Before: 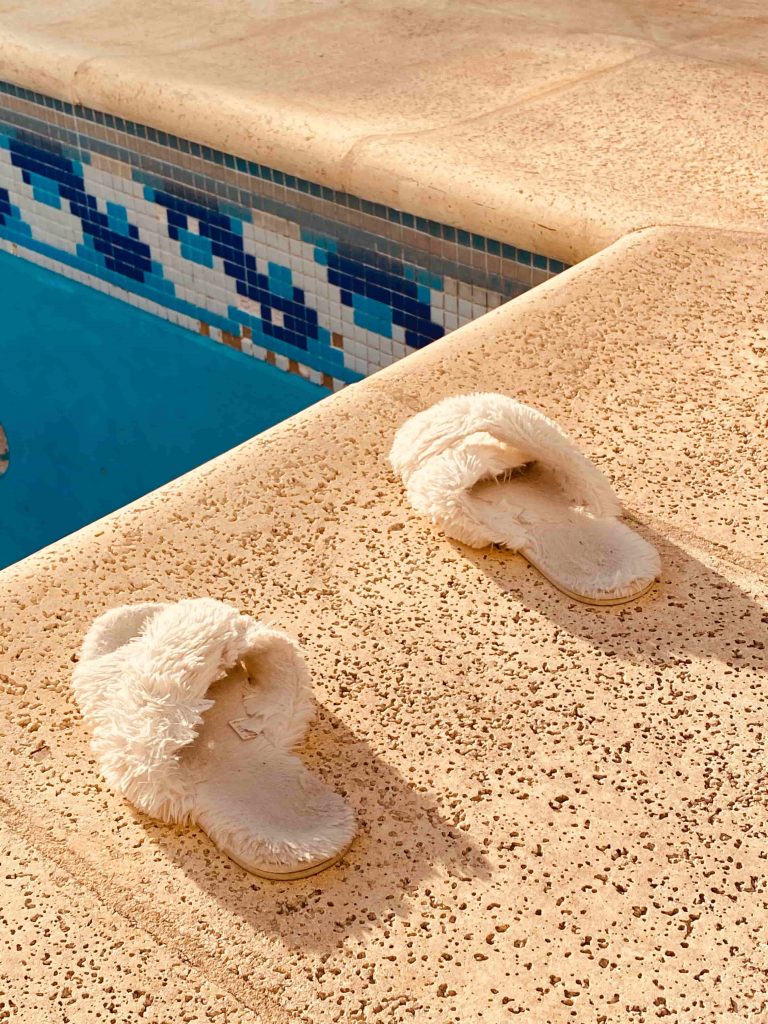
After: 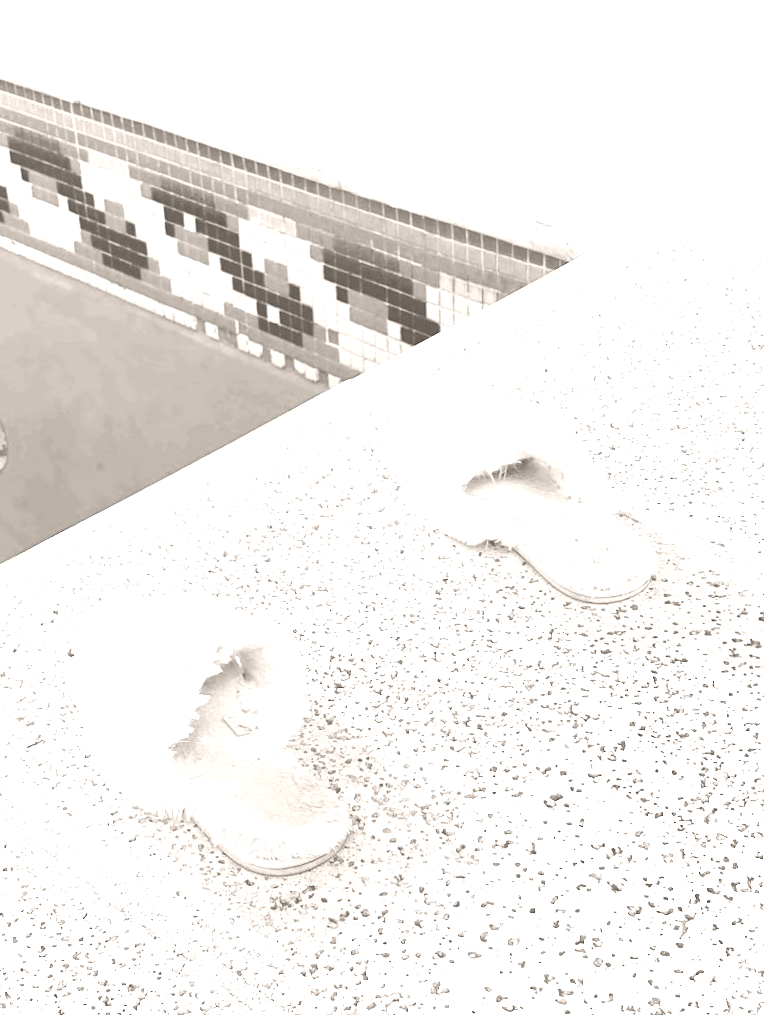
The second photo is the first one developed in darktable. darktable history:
rotate and perspective: rotation 0.192°, lens shift (horizontal) -0.015, crop left 0.005, crop right 0.996, crop top 0.006, crop bottom 0.99
colorize: hue 34.49°, saturation 35.33%, source mix 100%, lightness 55%, version 1
exposure: black level correction 0, exposure 0.7 EV, compensate exposure bias true, compensate highlight preservation false
